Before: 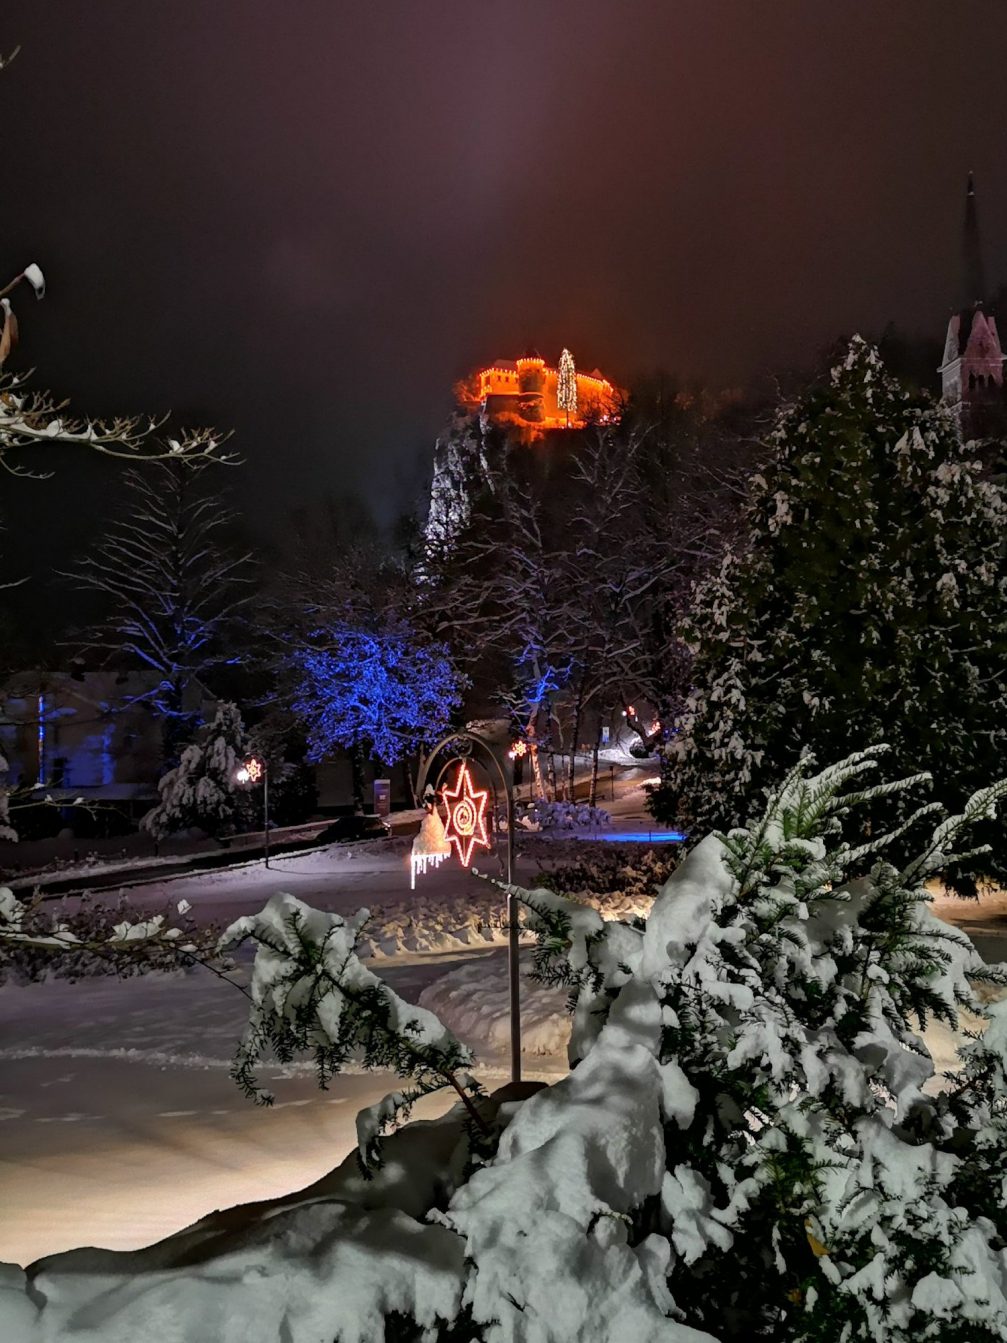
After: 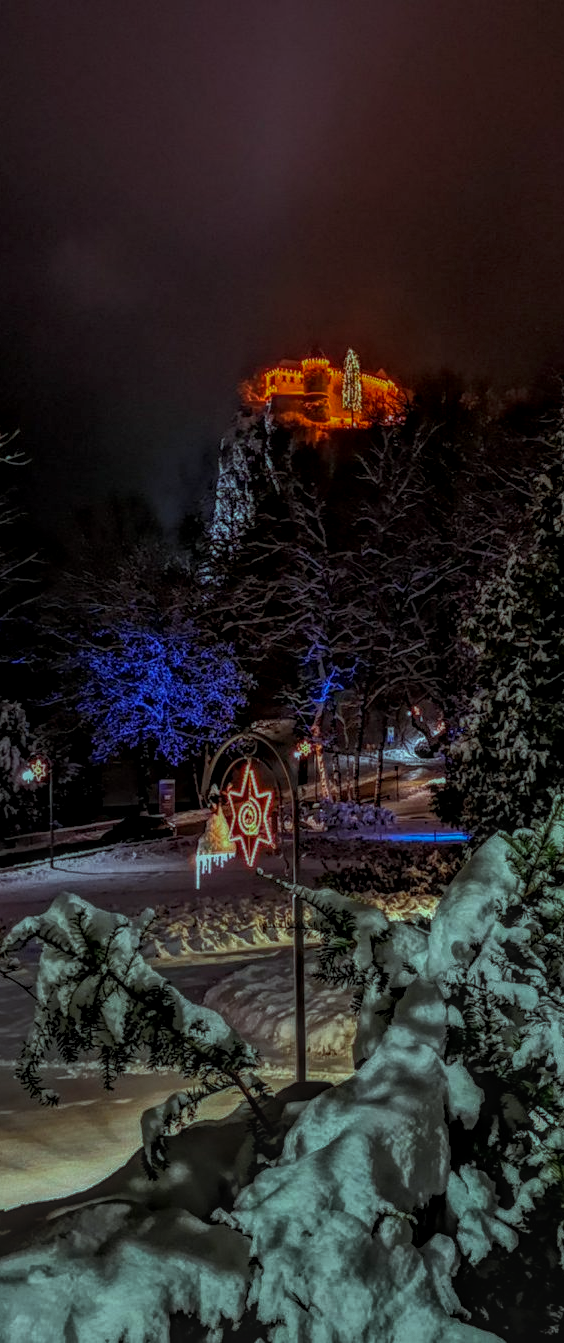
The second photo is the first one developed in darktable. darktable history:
local contrast: highlights 20%, shadows 27%, detail 201%, midtone range 0.2
color balance rgb: highlights gain › chroma 4.071%, highlights gain › hue 201.19°, perceptual saturation grading › global saturation 25.177%, perceptual brilliance grading › highlights 4.204%, perceptual brilliance grading › mid-tones -17.923%, perceptual brilliance grading › shadows -41.684%
crop: left 21.412%, right 22.497%
tone equalizer: mask exposure compensation -0.515 EV
